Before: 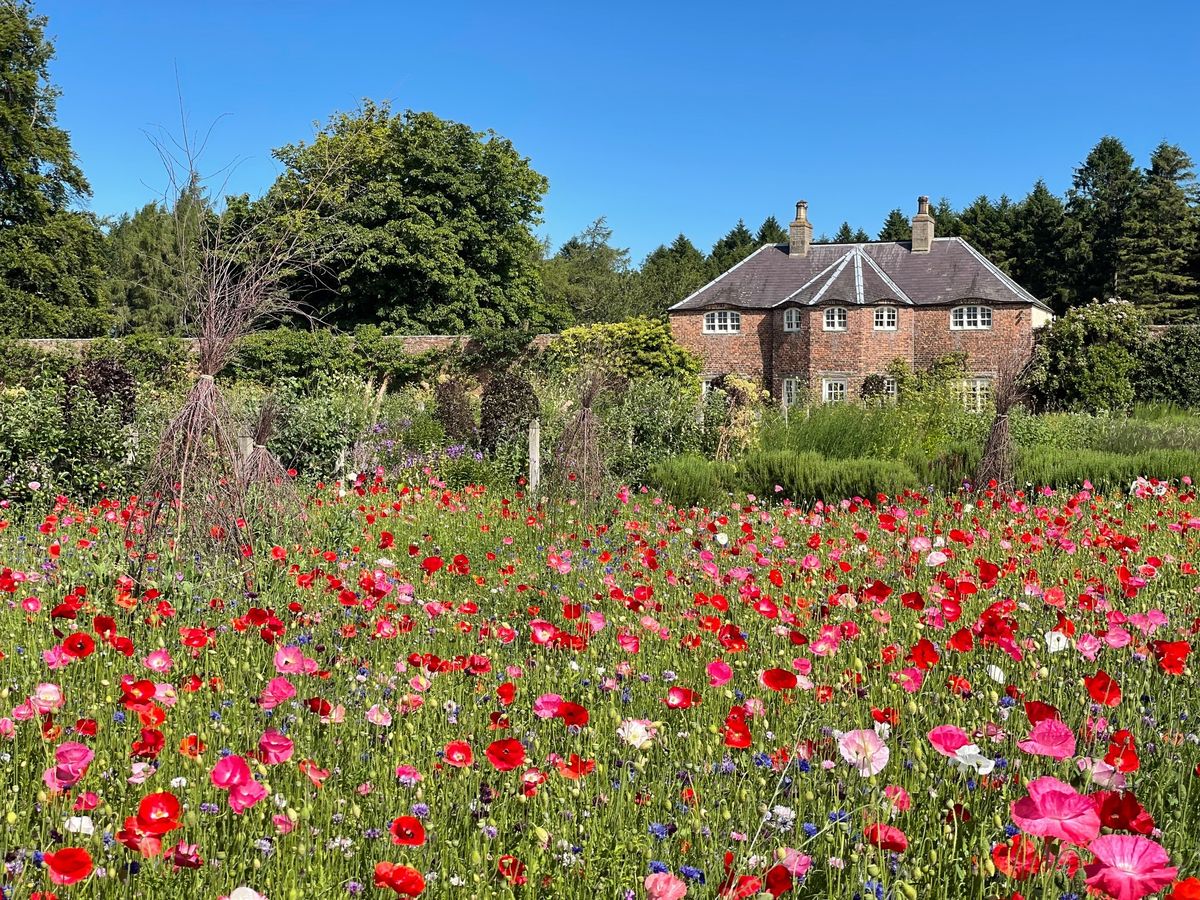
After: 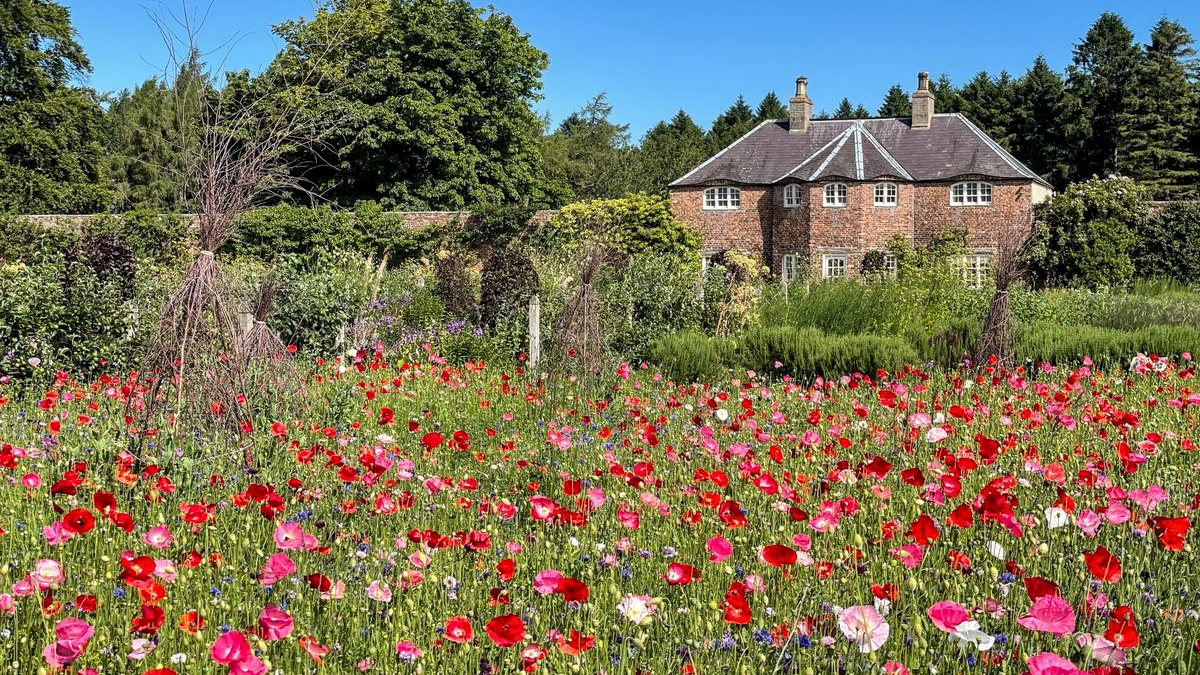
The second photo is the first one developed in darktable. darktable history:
local contrast: on, module defaults
crop: top 13.819%, bottom 11.169%
